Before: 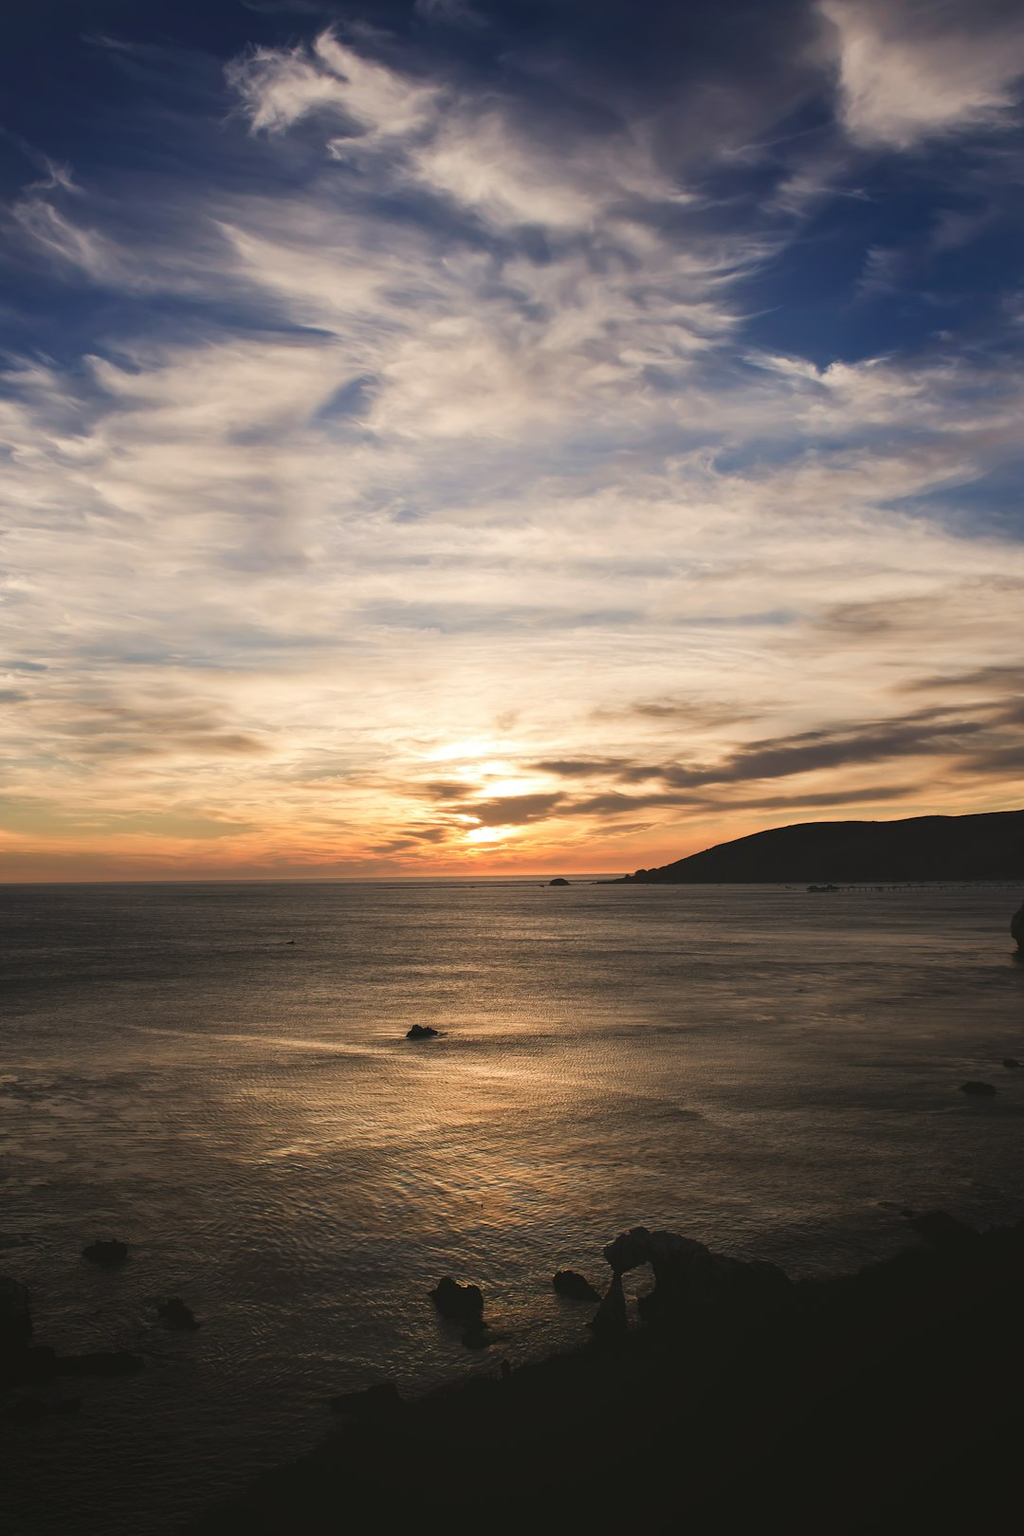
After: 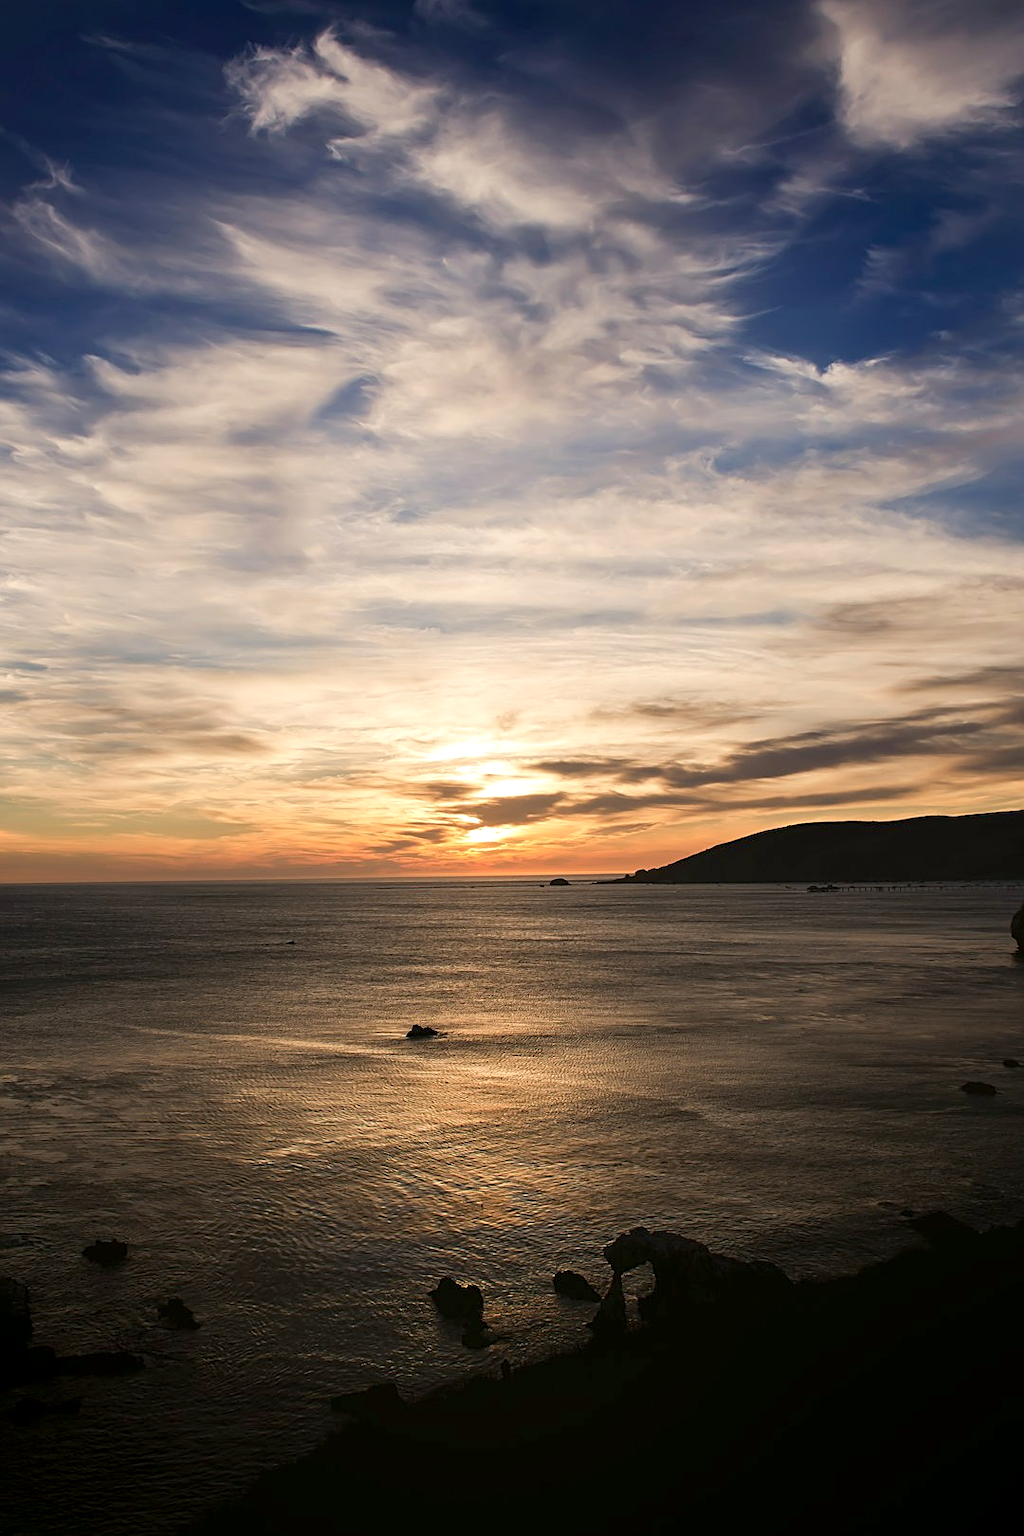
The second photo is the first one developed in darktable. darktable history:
exposure: black level correction 0.007, exposure 0.093 EV, compensate highlight preservation false
sharpen: on, module defaults
